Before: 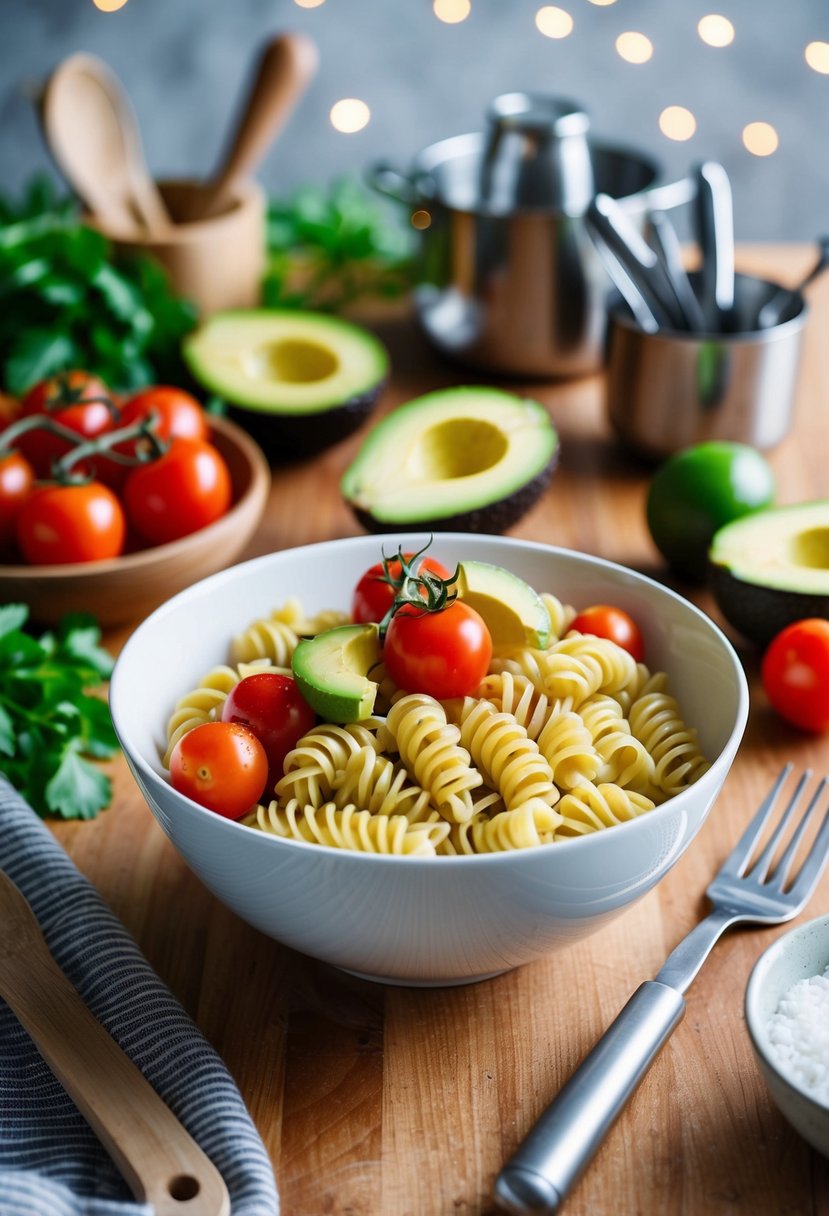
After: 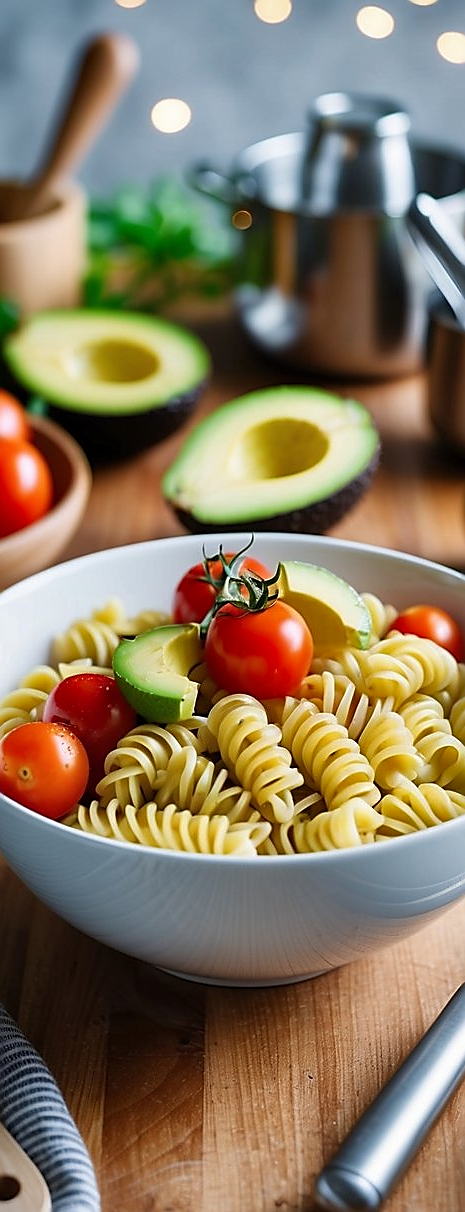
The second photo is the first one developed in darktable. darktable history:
crop: left 21.674%, right 22.086%
shadows and highlights: shadows 30.63, highlights -63.22, shadows color adjustment 98%, highlights color adjustment 58.61%, soften with gaussian
sharpen: radius 1.4, amount 1.25, threshold 0.7
